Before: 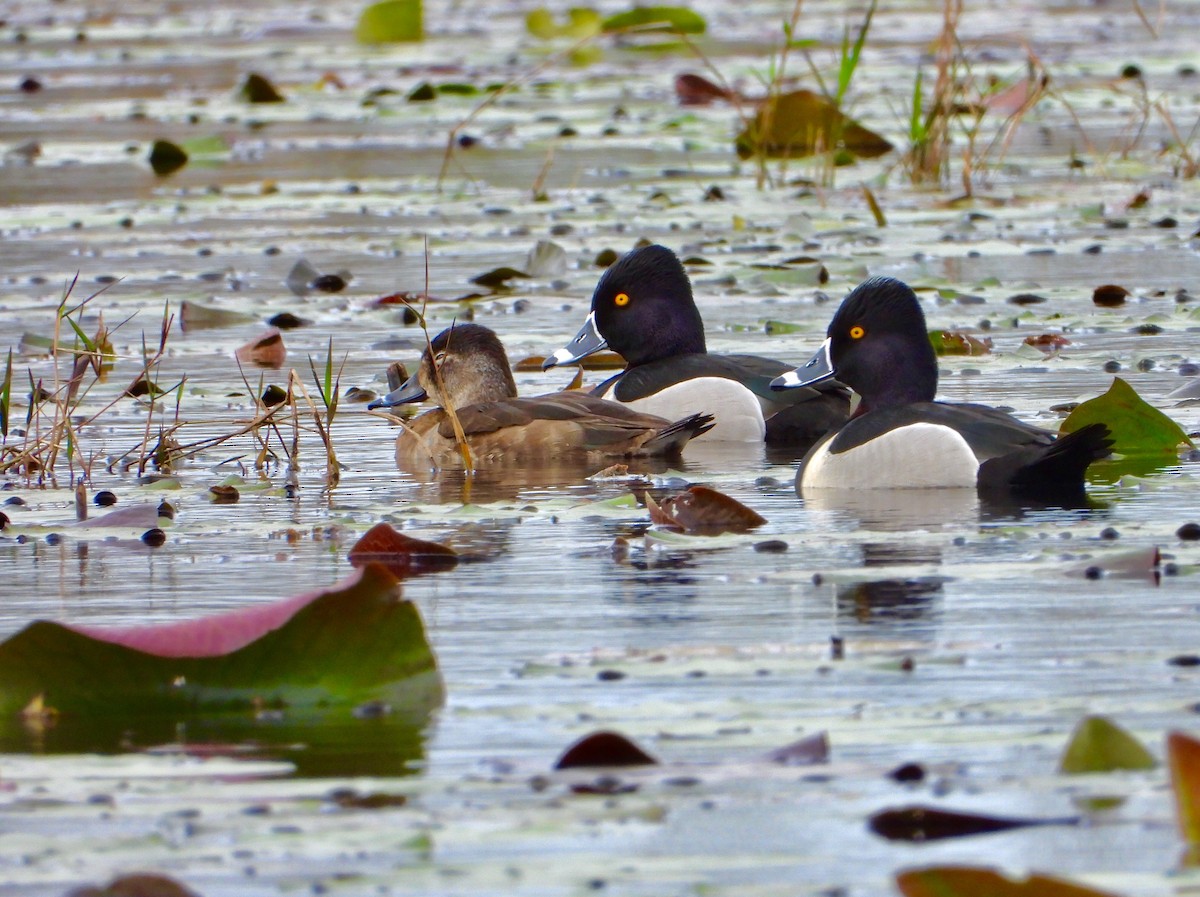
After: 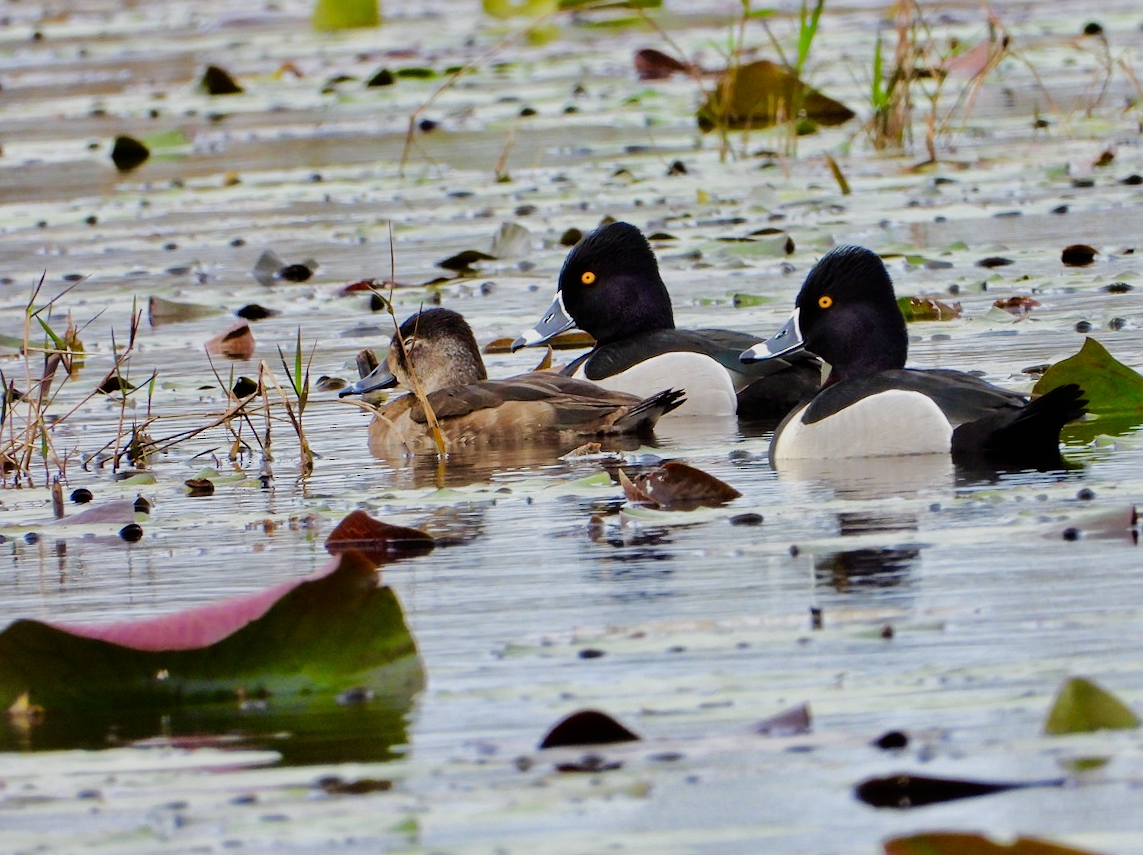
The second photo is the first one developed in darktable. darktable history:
rotate and perspective: rotation -2.12°, lens shift (vertical) 0.009, lens shift (horizontal) -0.008, automatic cropping original format, crop left 0.036, crop right 0.964, crop top 0.05, crop bottom 0.959
tone equalizer: -8 EV -0.417 EV, -7 EV -0.389 EV, -6 EV -0.333 EV, -5 EV -0.222 EV, -3 EV 0.222 EV, -2 EV 0.333 EV, -1 EV 0.389 EV, +0 EV 0.417 EV, edges refinement/feathering 500, mask exposure compensation -1.57 EV, preserve details no
sharpen: radius 1.272, amount 0.305, threshold 0
filmic rgb: black relative exposure -7.65 EV, white relative exposure 4.56 EV, hardness 3.61
